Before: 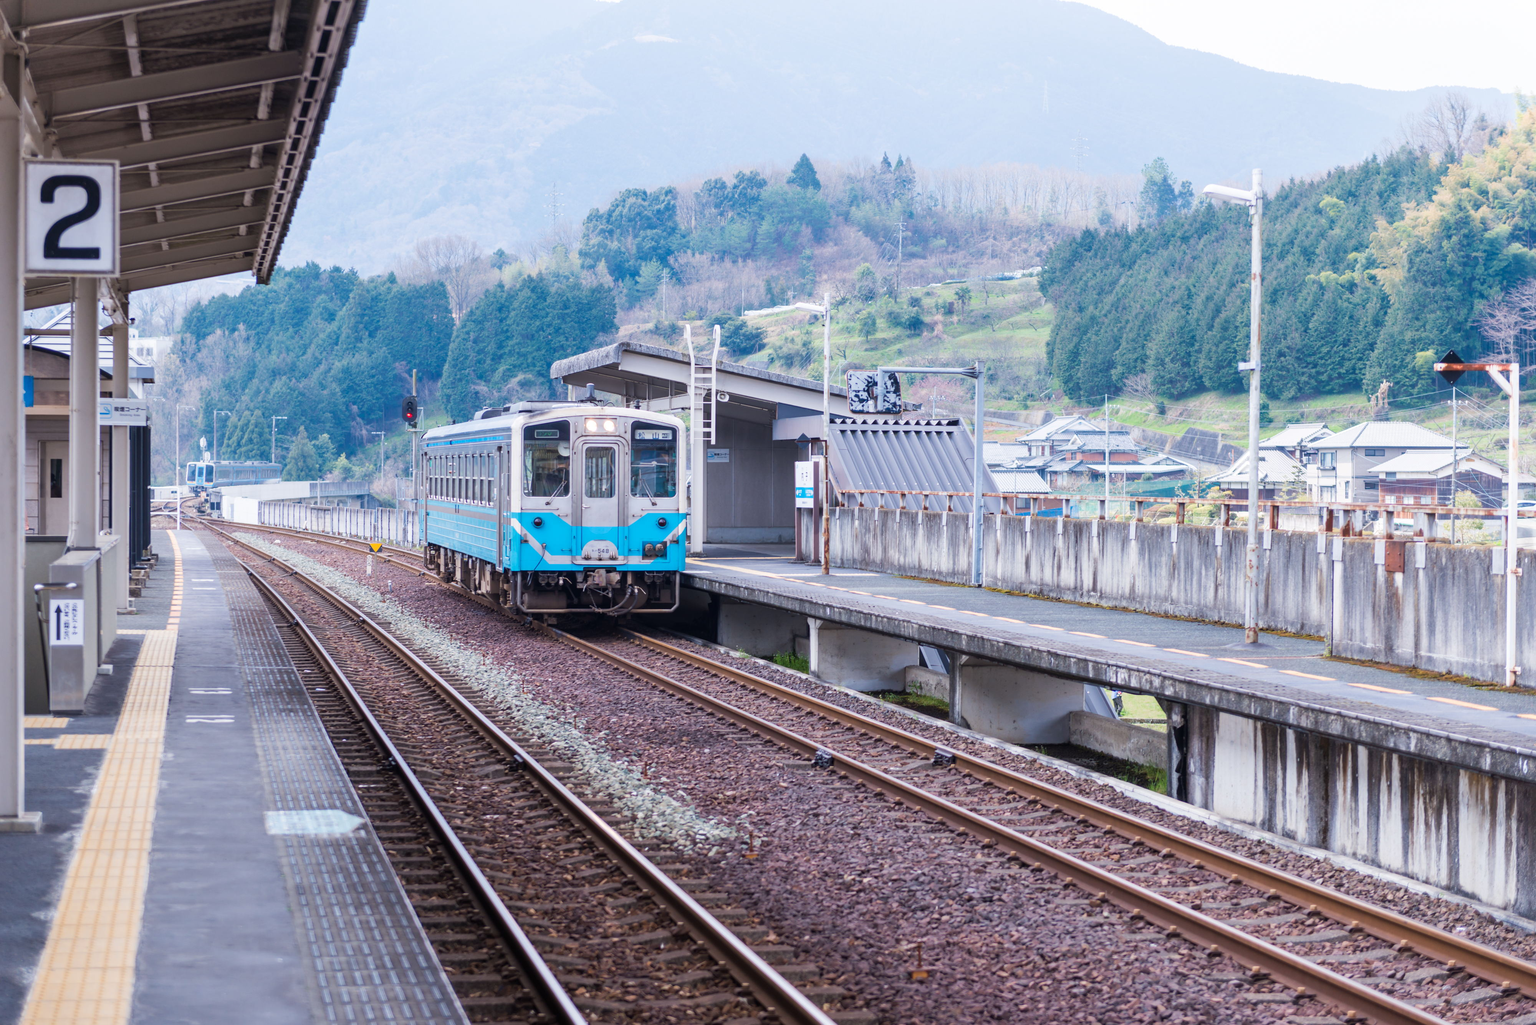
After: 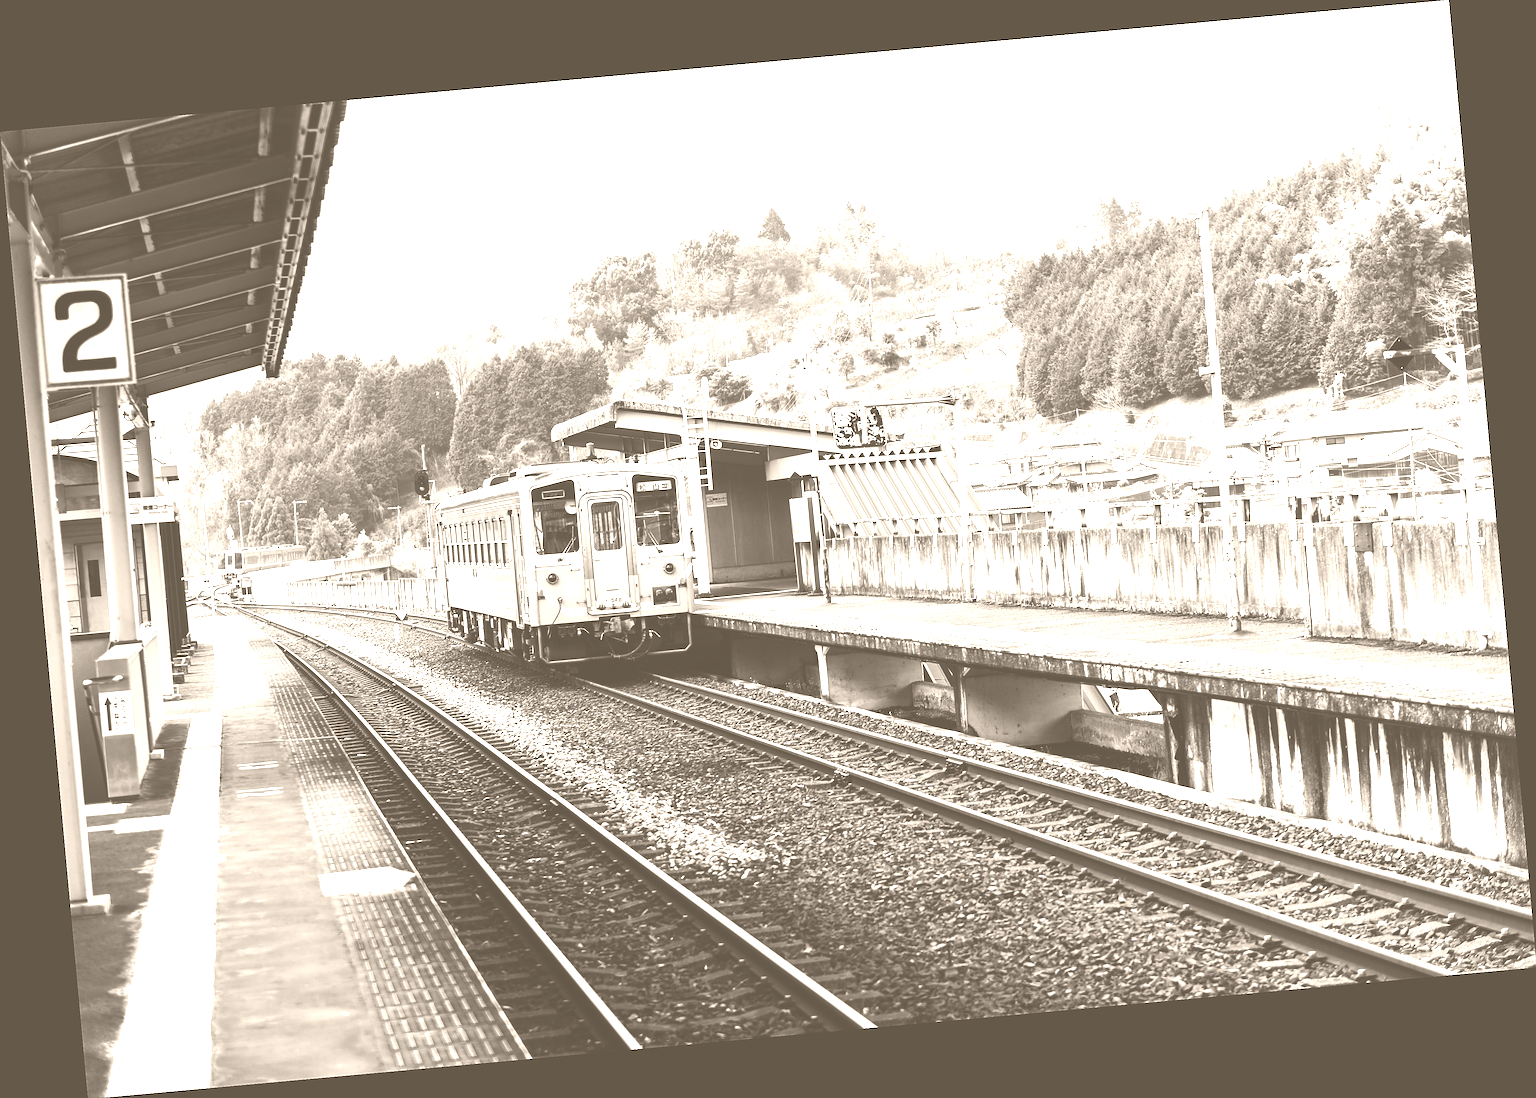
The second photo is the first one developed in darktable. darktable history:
contrast brightness saturation: contrast 0.4, brightness 0.05, saturation 0.25
colorize: hue 34.49°, saturation 35.33%, source mix 100%, version 1
rgb curve: curves: ch0 [(0, 0.186) (0.314, 0.284) (0.775, 0.708) (1, 1)], compensate middle gray true, preserve colors none
sharpen: on, module defaults
rotate and perspective: rotation -5.2°, automatic cropping off
